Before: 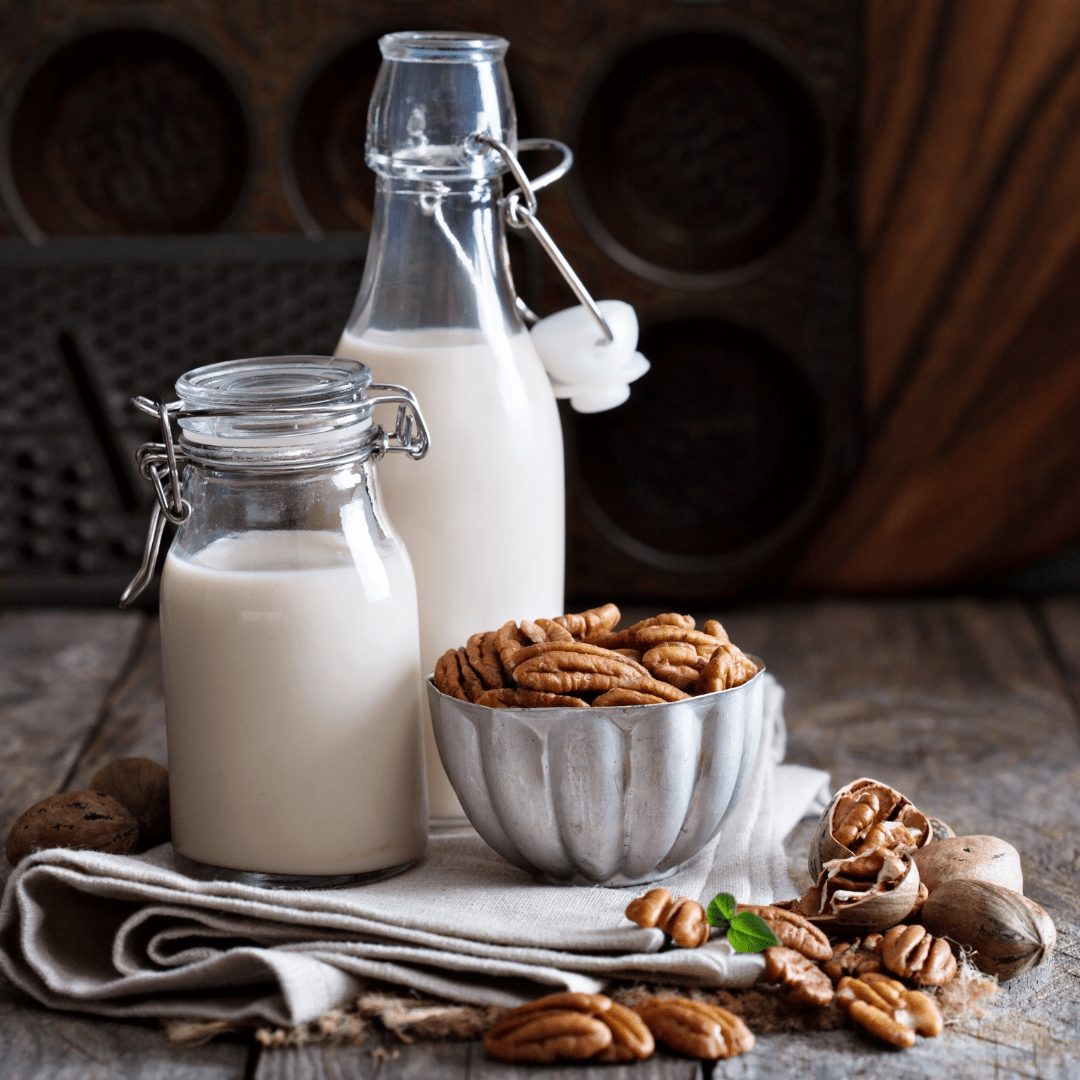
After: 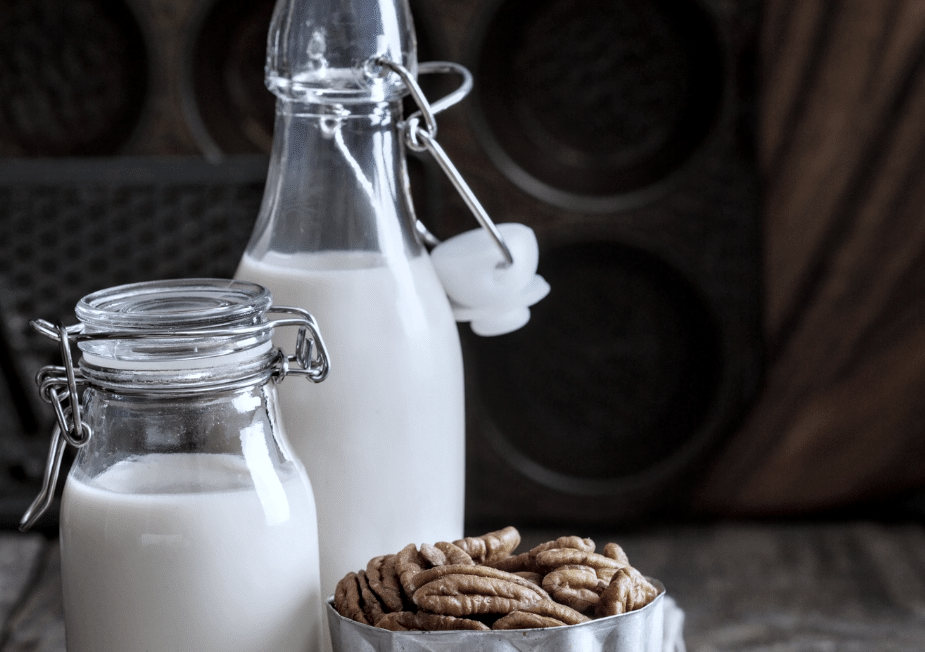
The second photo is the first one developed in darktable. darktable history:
white balance: red 0.924, blue 1.095
crop and rotate: left 9.345%, top 7.22%, right 4.982%, bottom 32.331%
local contrast: on, module defaults
color correction: saturation 0.5
